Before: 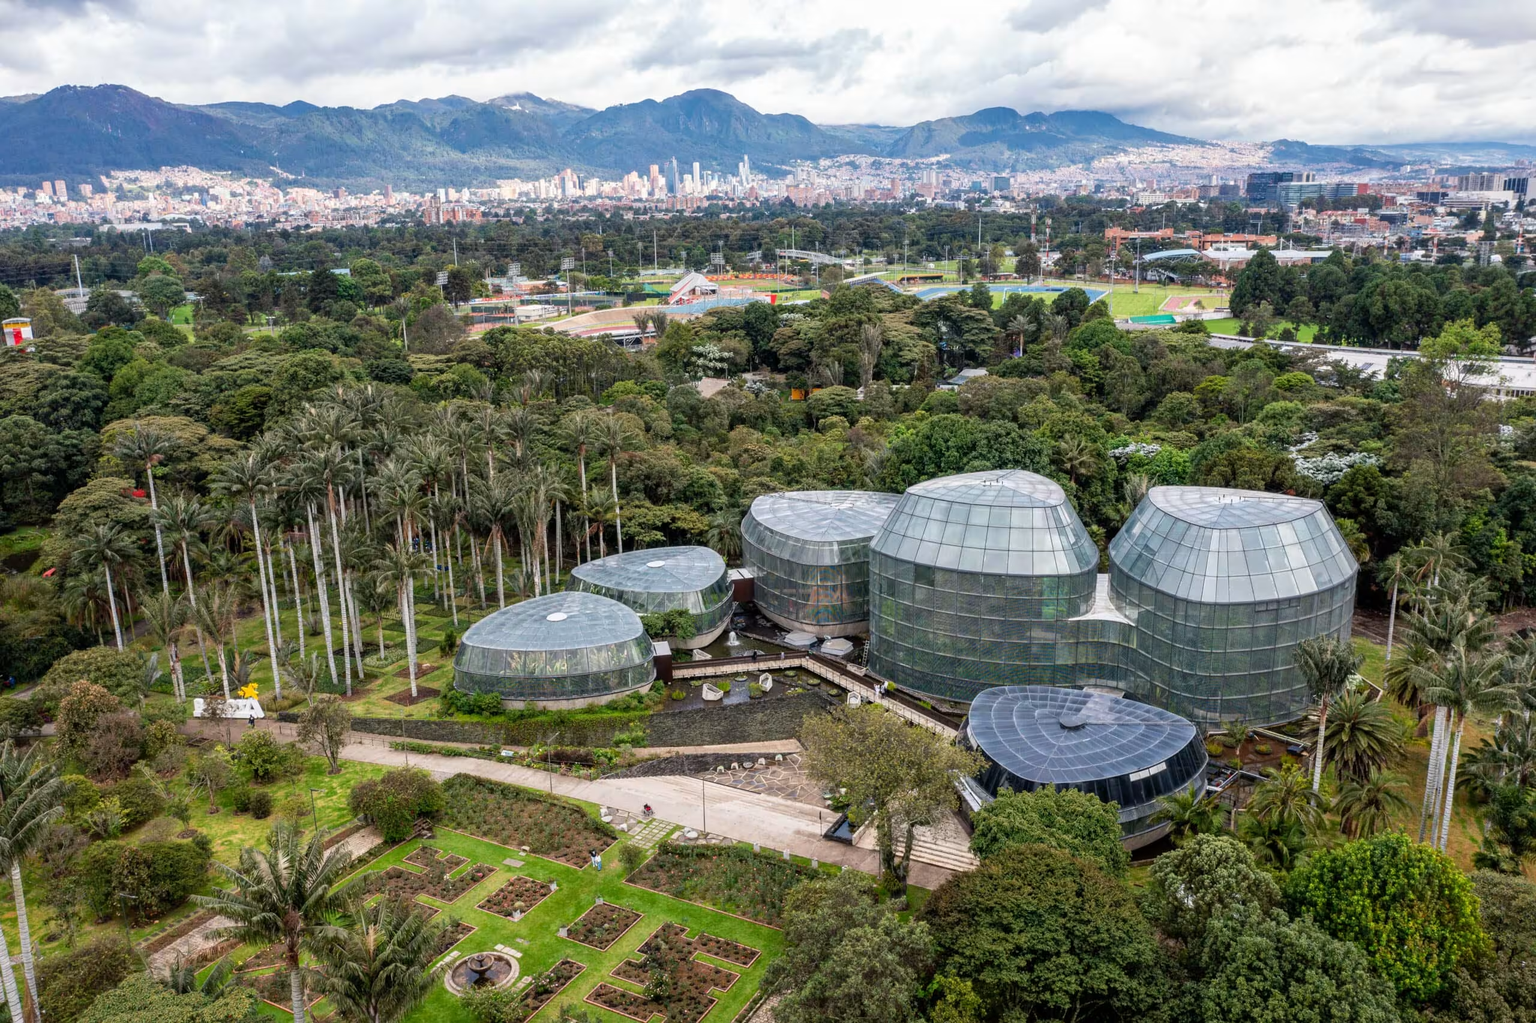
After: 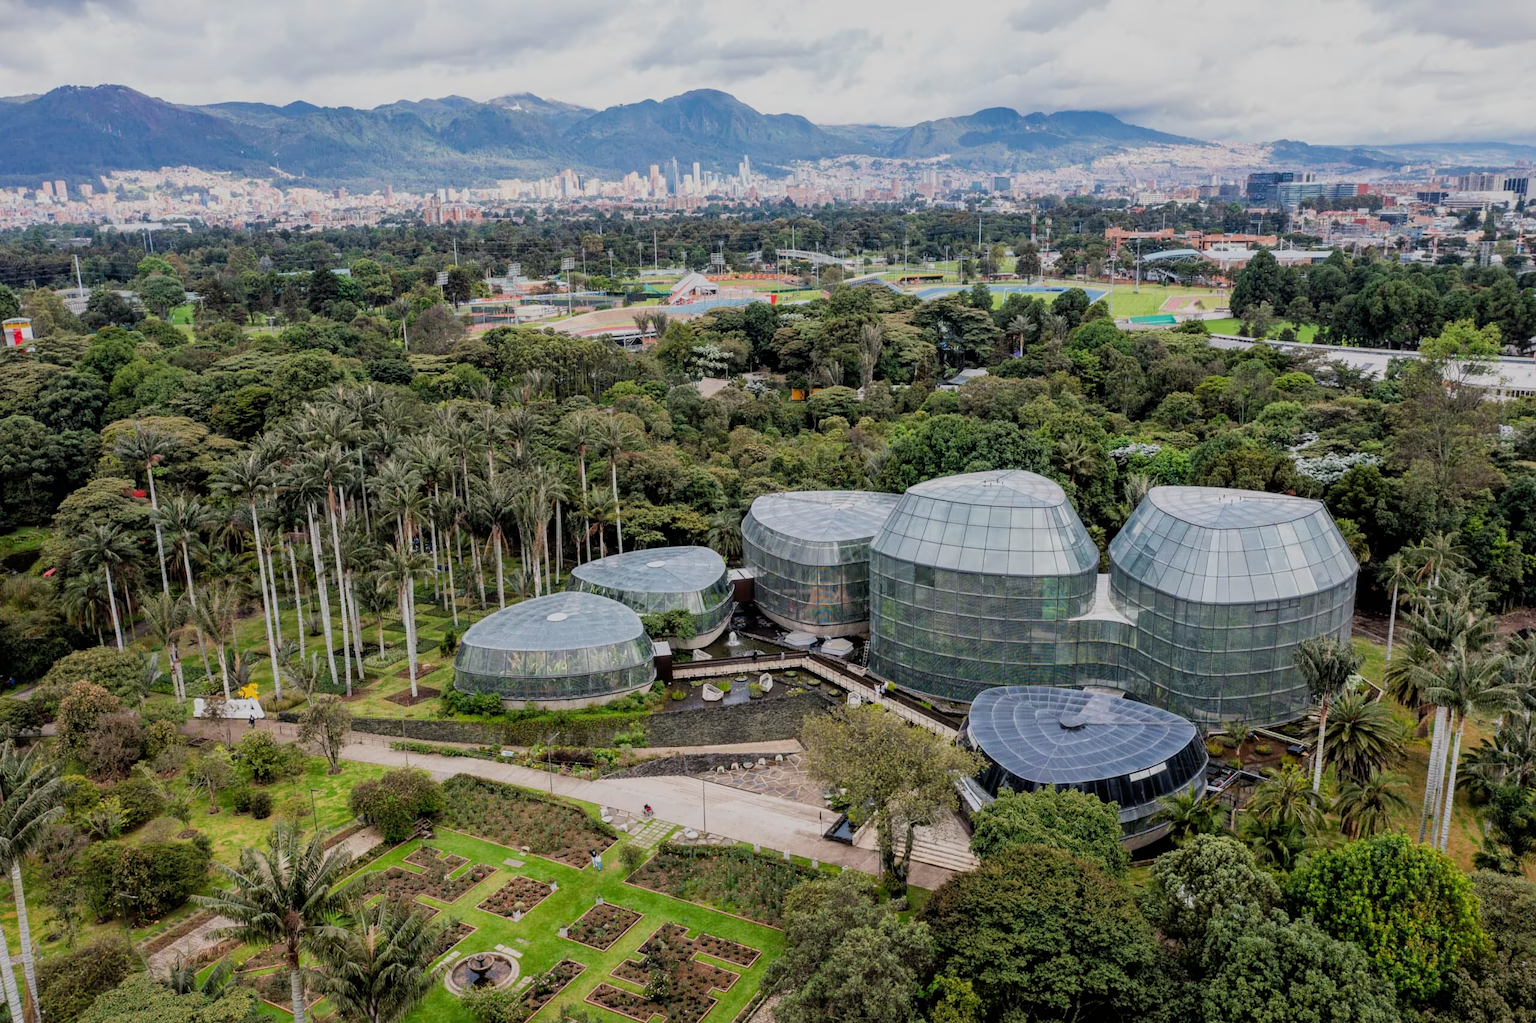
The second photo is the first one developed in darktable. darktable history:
shadows and highlights: shadows 24.78, highlights -23.17
filmic rgb: black relative exposure -7.65 EV, white relative exposure 4.56 EV, hardness 3.61
